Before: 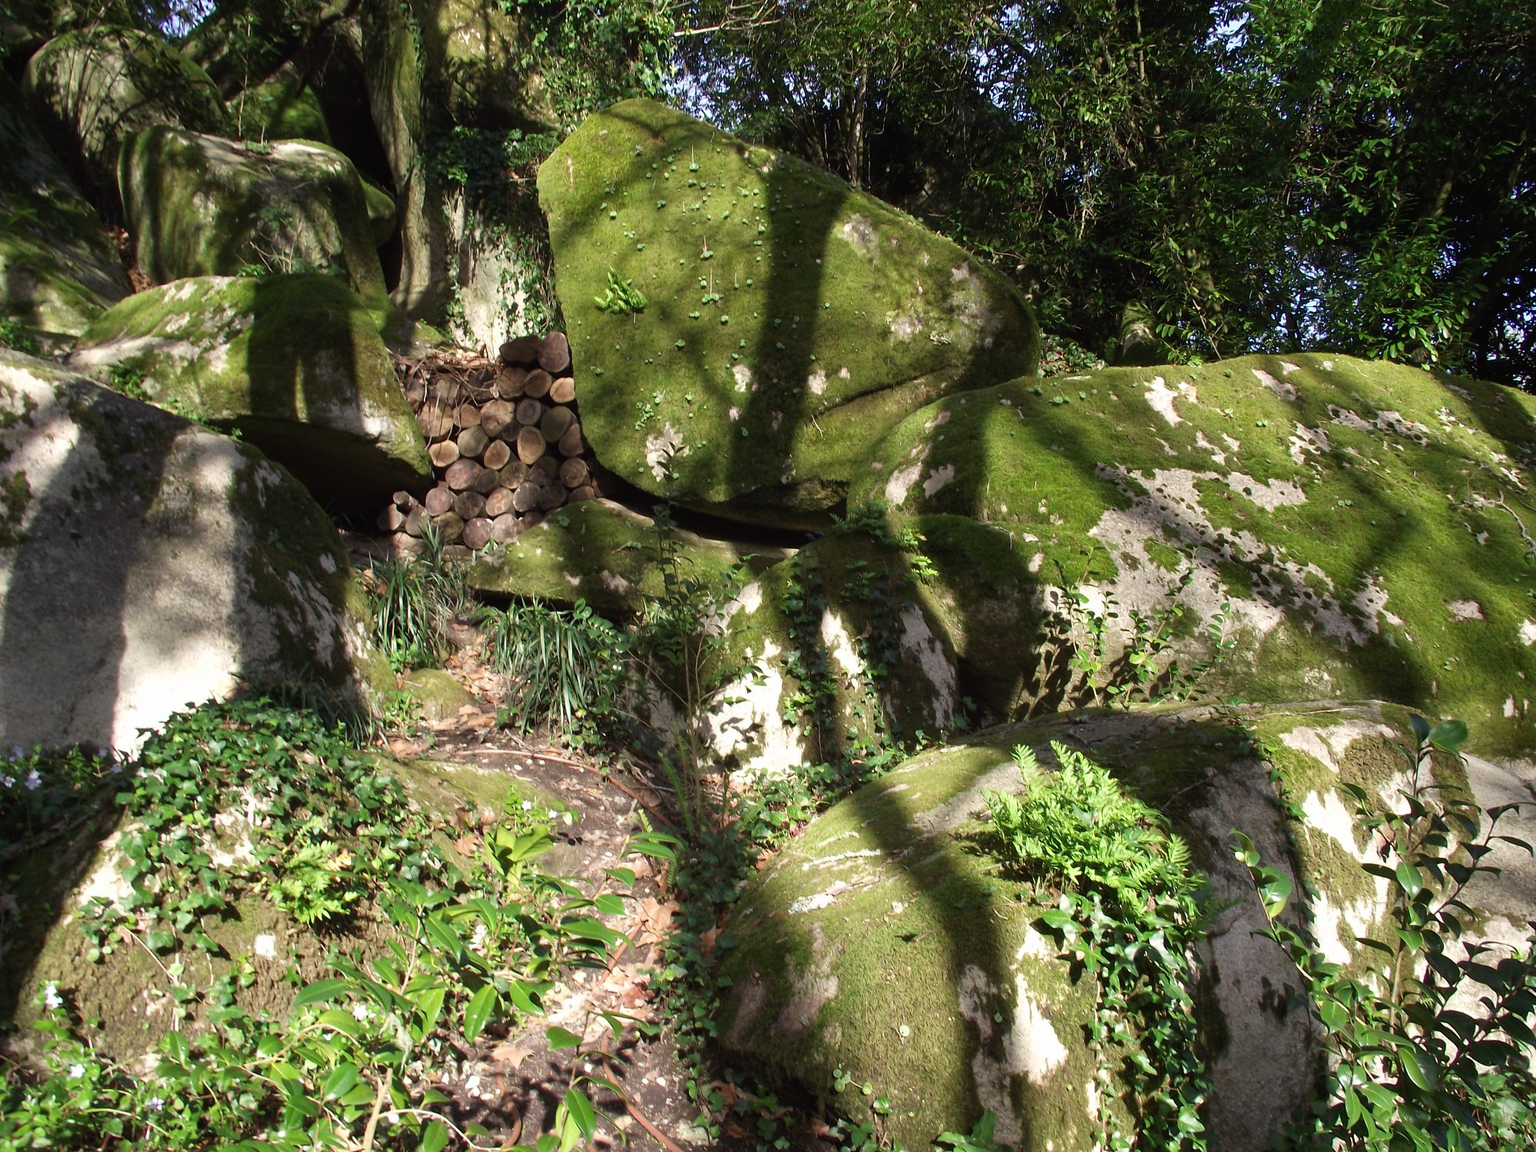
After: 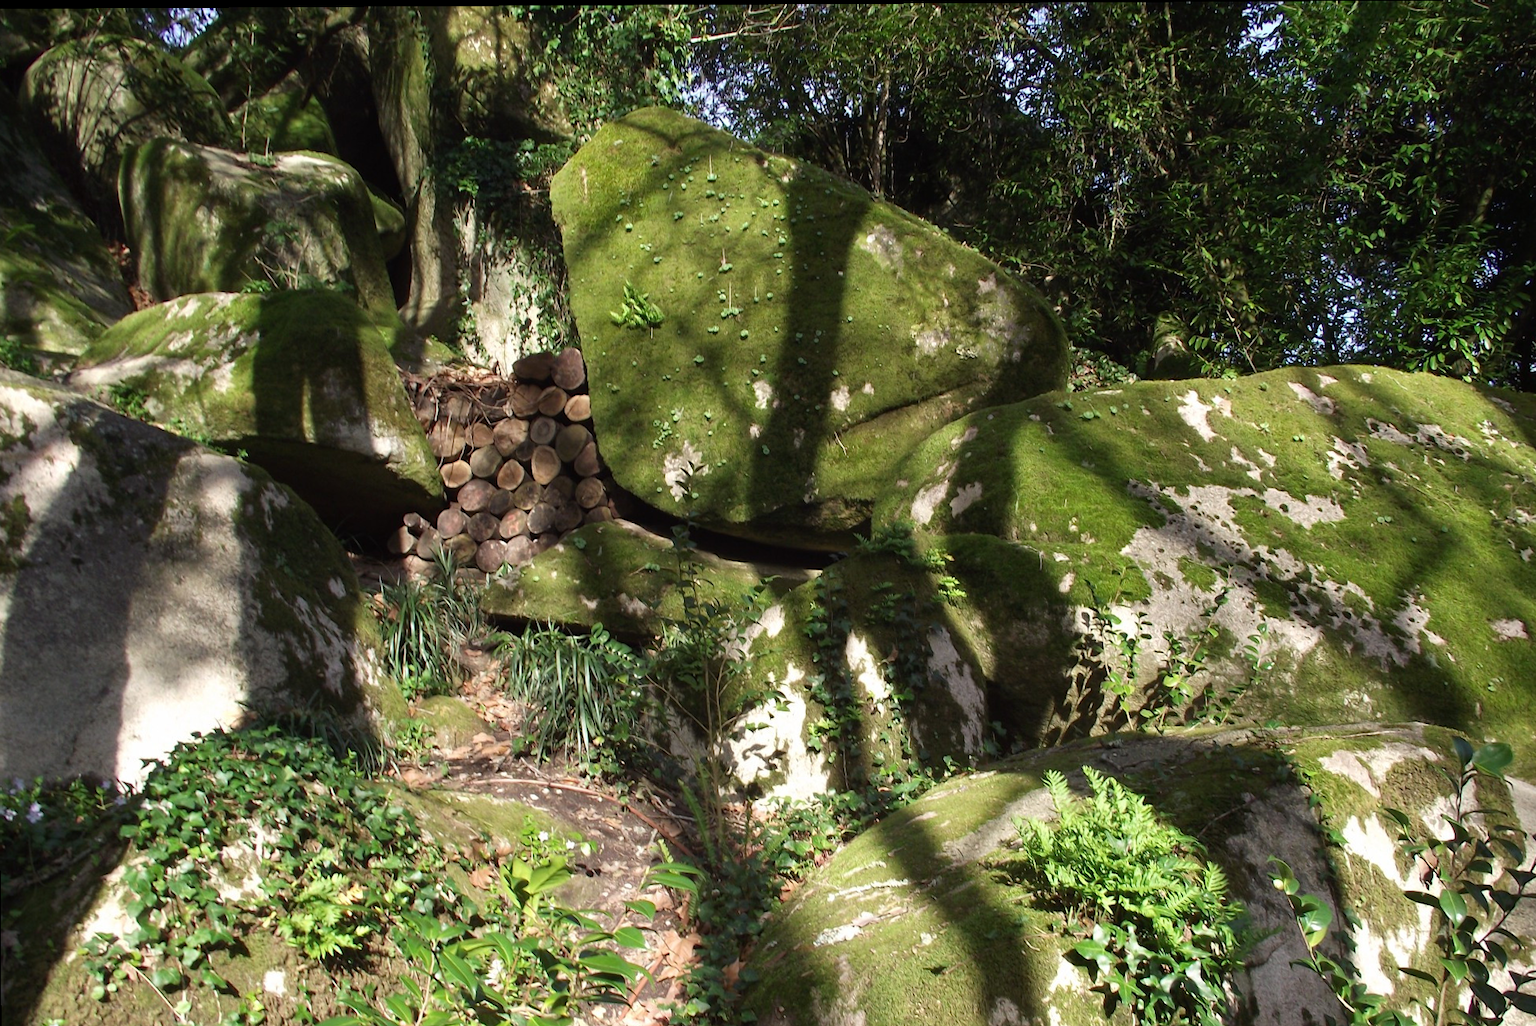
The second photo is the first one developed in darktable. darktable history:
crop and rotate: angle 0.336°, left 0.3%, right 3.067%, bottom 14.146%
